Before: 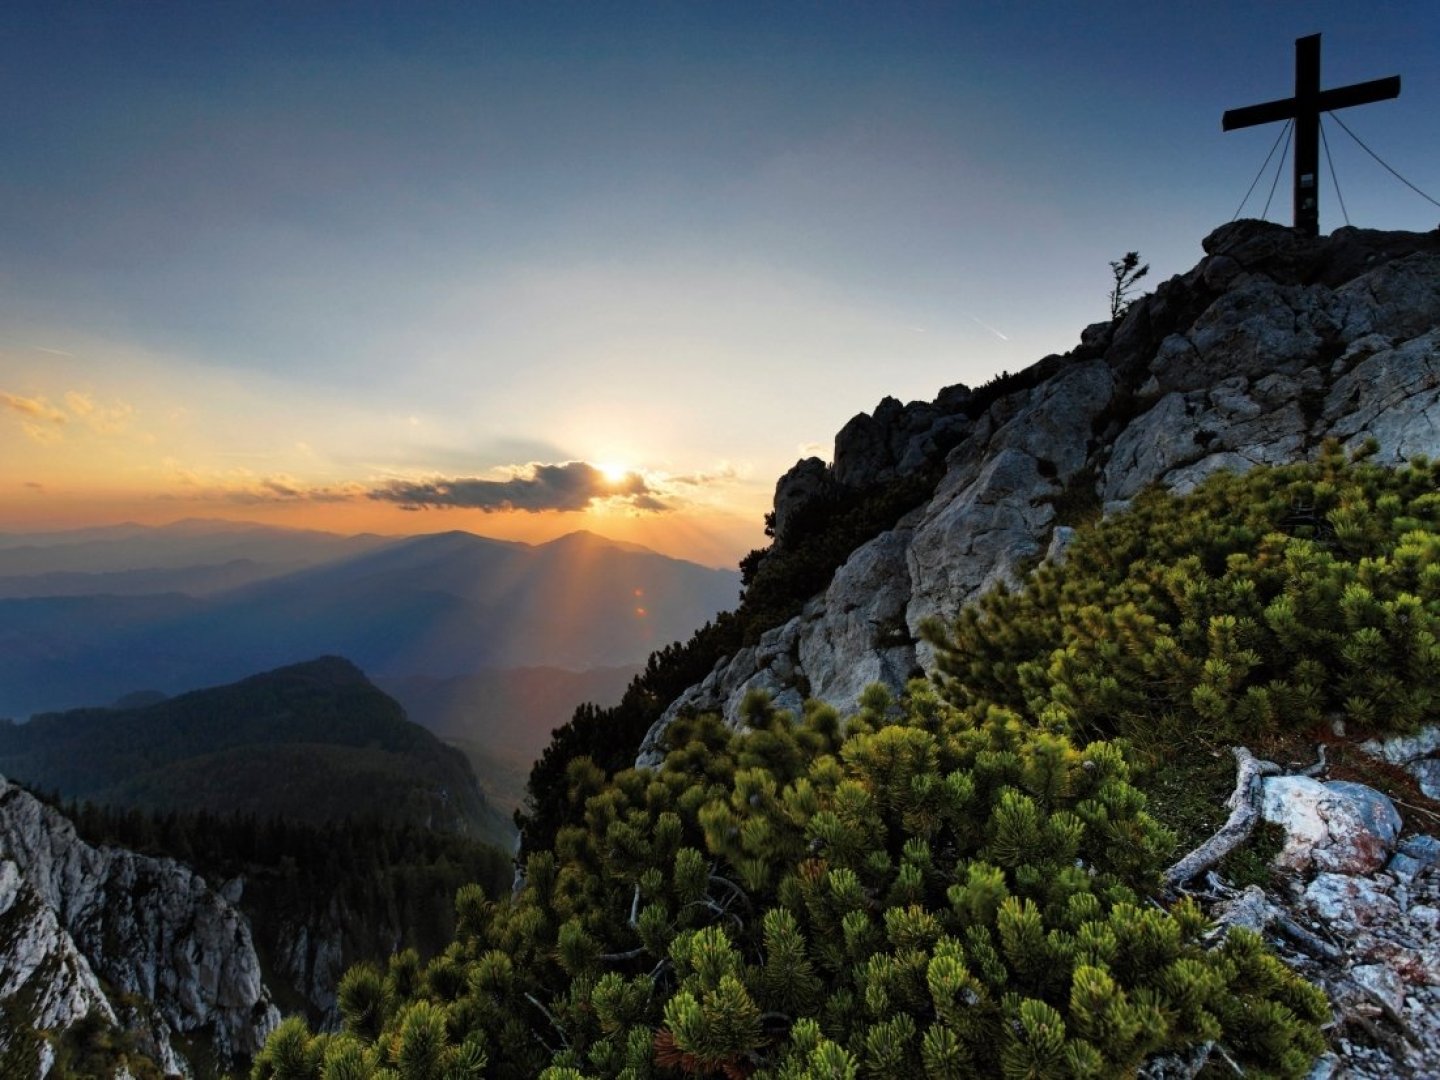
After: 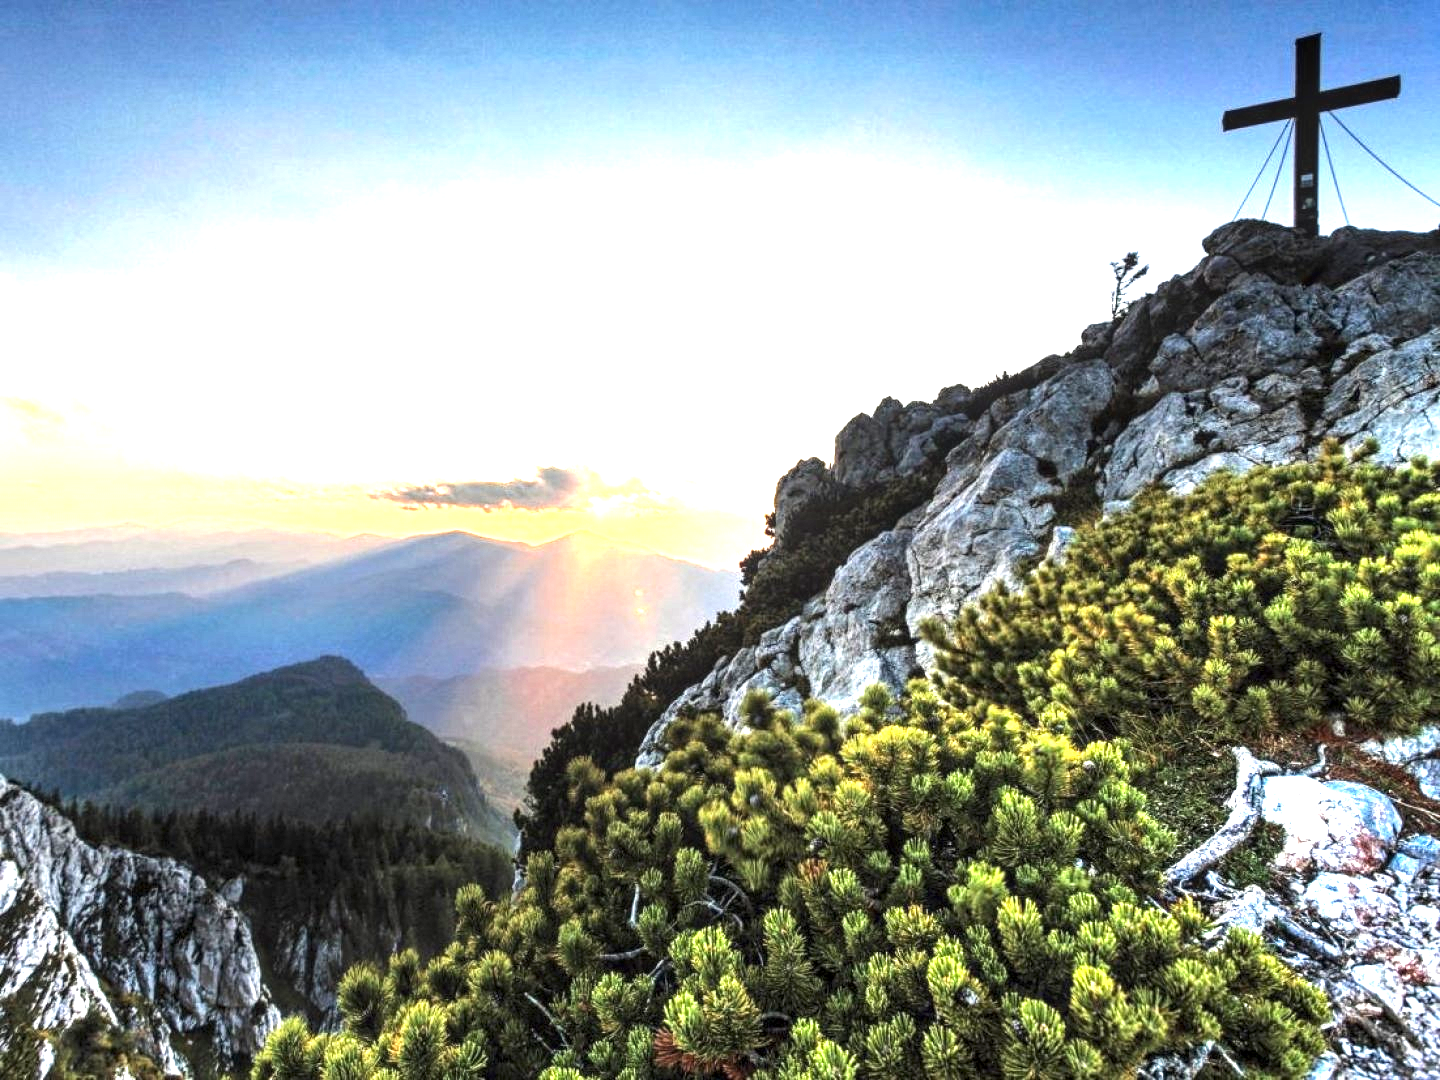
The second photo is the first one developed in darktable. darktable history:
tone equalizer: -8 EV -0.417 EV, -7 EV -0.389 EV, -6 EV -0.333 EV, -5 EV -0.222 EV, -3 EV 0.222 EV, -2 EV 0.333 EV, -1 EV 0.389 EV, +0 EV 0.417 EV, edges refinement/feathering 500, mask exposure compensation -1.57 EV, preserve details no
exposure: black level correction 0, exposure 1.975 EV, compensate exposure bias true, compensate highlight preservation false
local contrast: highlights 61%, detail 143%, midtone range 0.428
